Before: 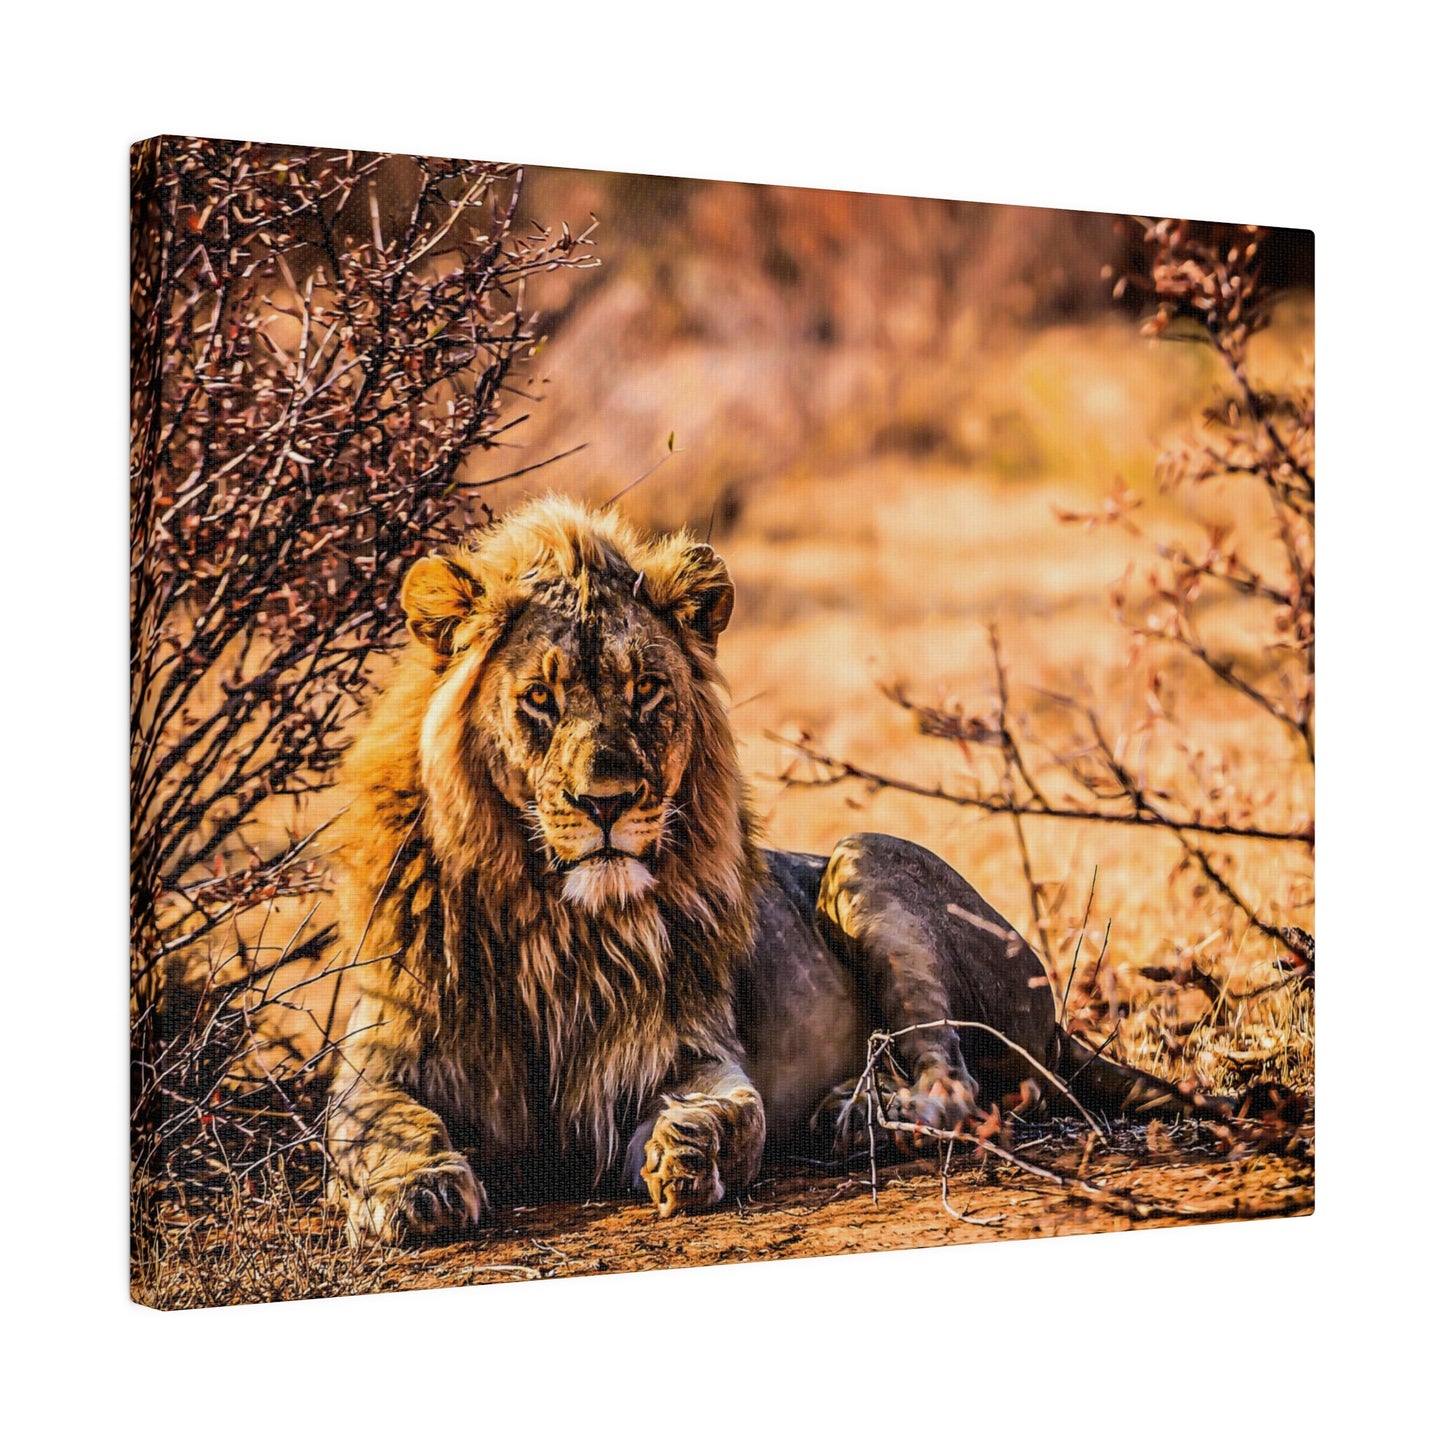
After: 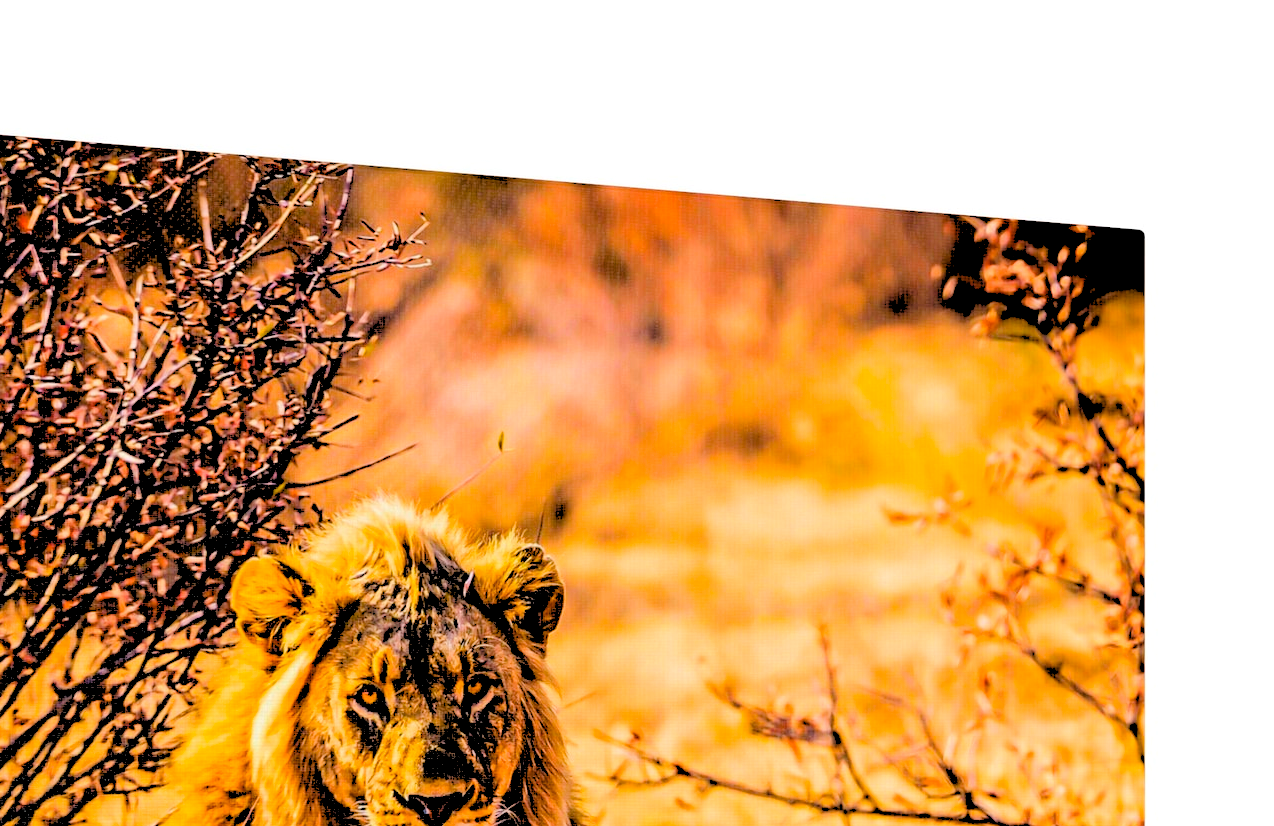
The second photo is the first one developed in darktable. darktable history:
exposure: black level correction 0.004, exposure 0.014 EV, compensate highlight preservation false
crop and rotate: left 11.812%, bottom 42.776%
rgb levels: levels [[0.027, 0.429, 0.996], [0, 0.5, 1], [0, 0.5, 1]]
tone equalizer: on, module defaults
color balance rgb: perceptual saturation grading › global saturation 25%, perceptual brilliance grading › mid-tones 10%, perceptual brilliance grading › shadows 15%, global vibrance 20%
